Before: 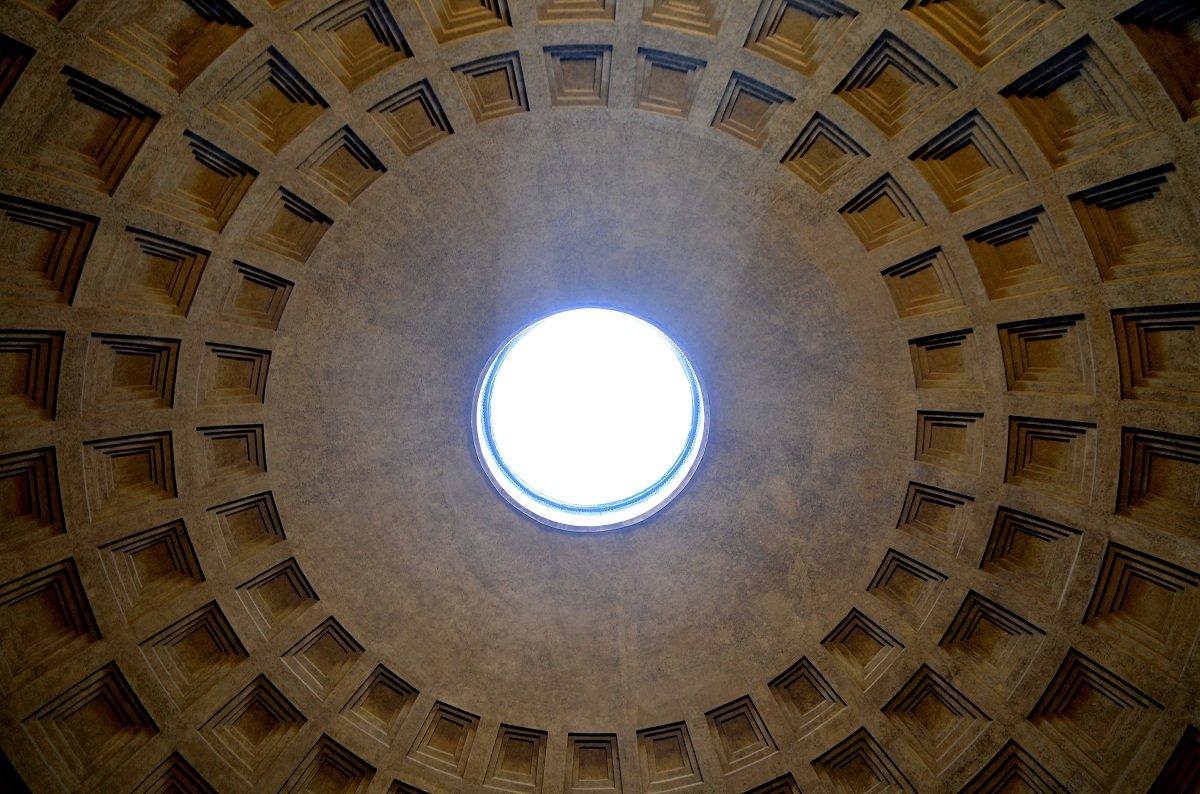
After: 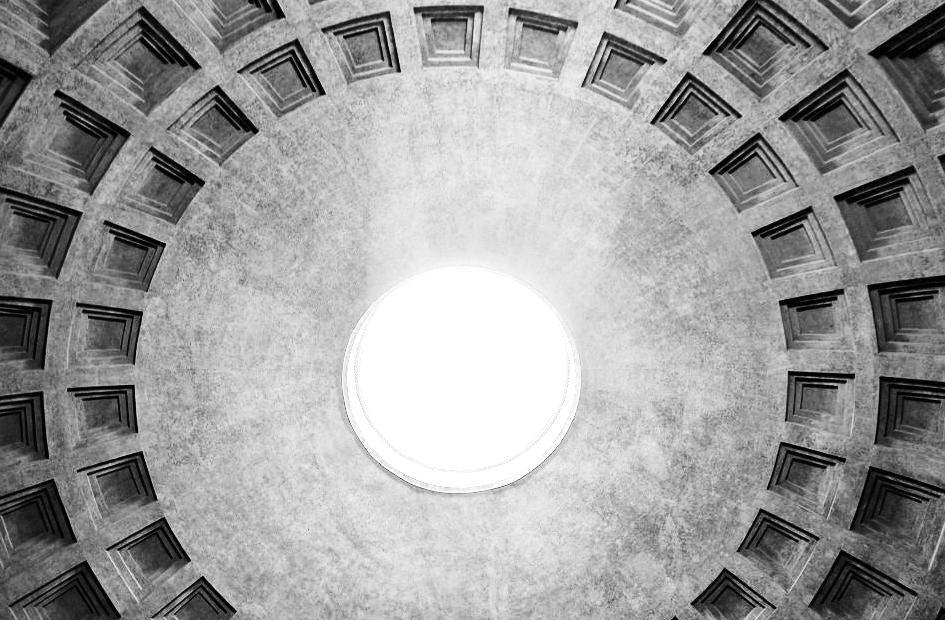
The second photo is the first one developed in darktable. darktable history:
monochrome: on, module defaults
shadows and highlights: shadows 32, highlights -32, soften with gaussian
crop and rotate: left 10.77%, top 5.1%, right 10.41%, bottom 16.76%
contrast brightness saturation: contrast 0.4, brightness 0.05, saturation 0.25
exposure: black level correction 0, exposure 1.4 EV, compensate highlight preservation false
